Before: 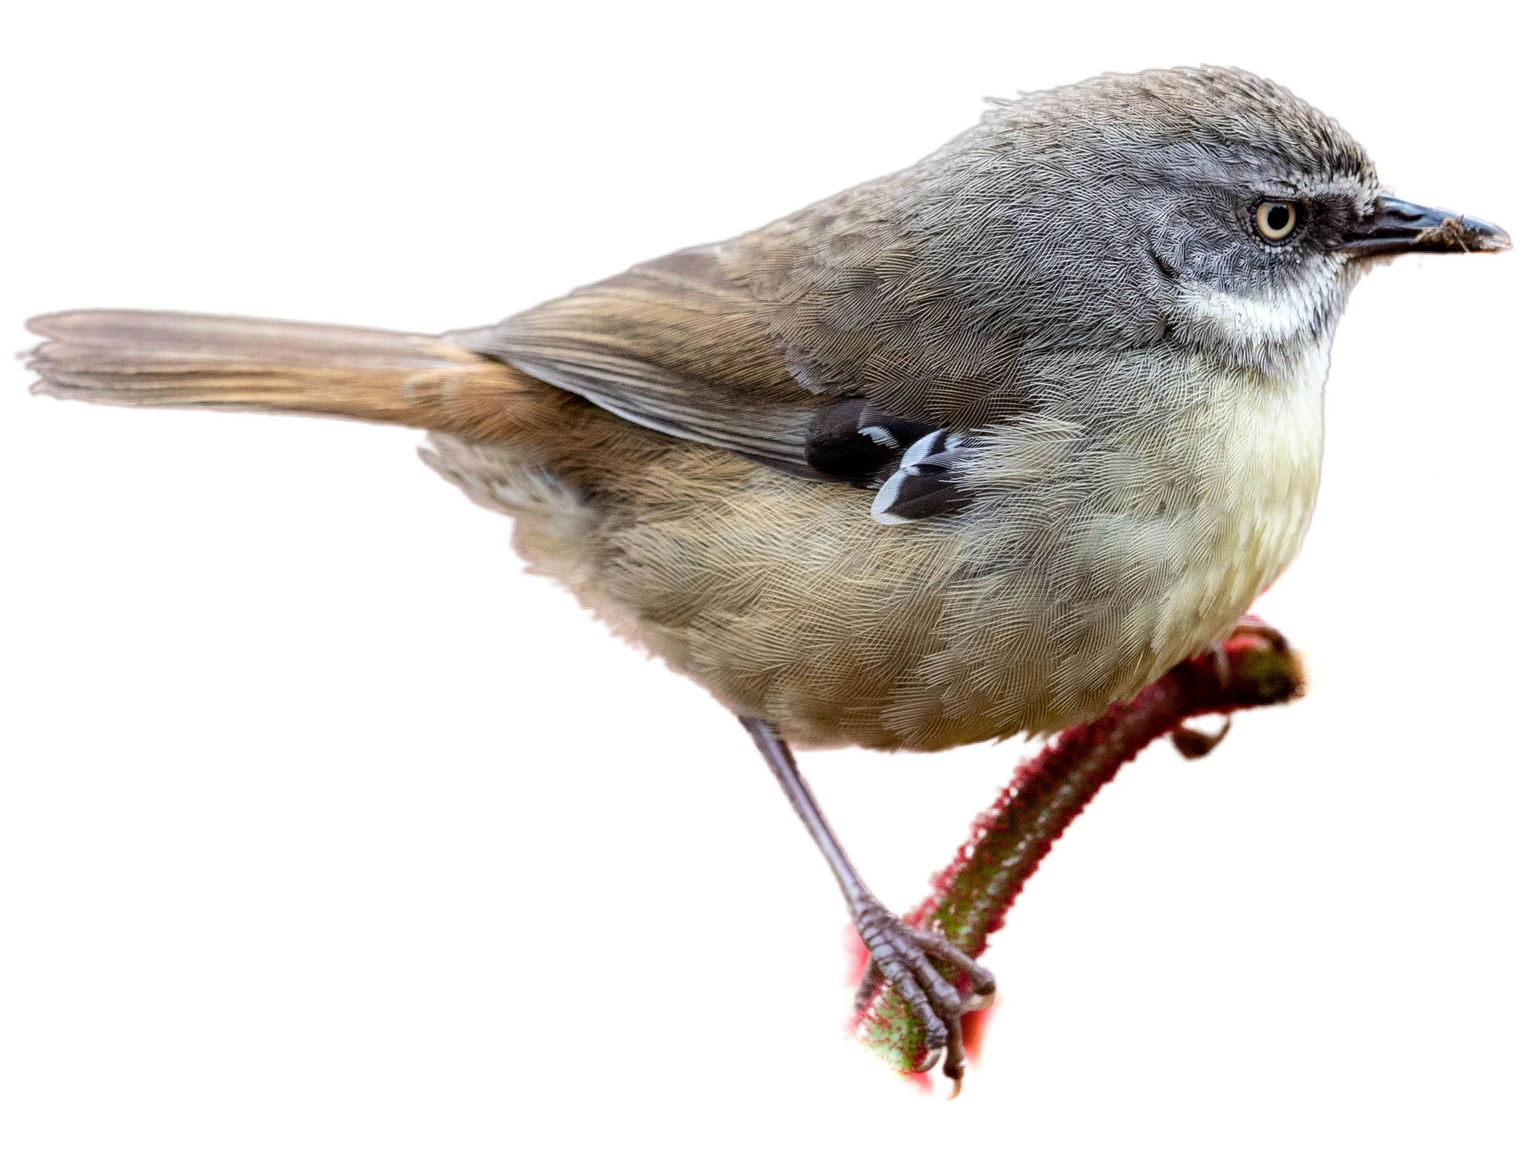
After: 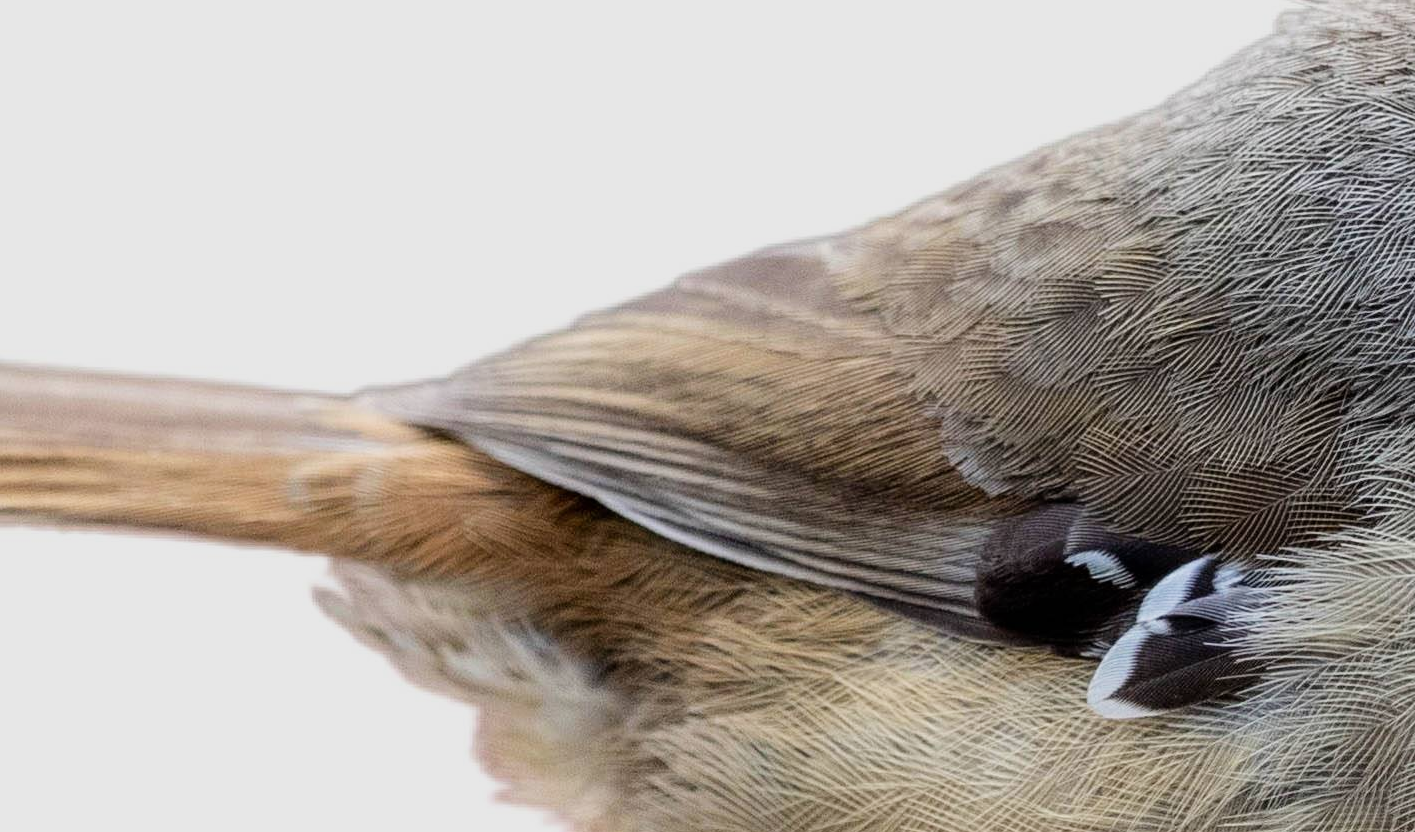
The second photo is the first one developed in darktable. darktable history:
crop: left 15.306%, top 9.065%, right 30.789%, bottom 48.638%
filmic rgb: black relative exposure -14.19 EV, white relative exposure 3.39 EV, hardness 7.89, preserve chrominance max RGB
